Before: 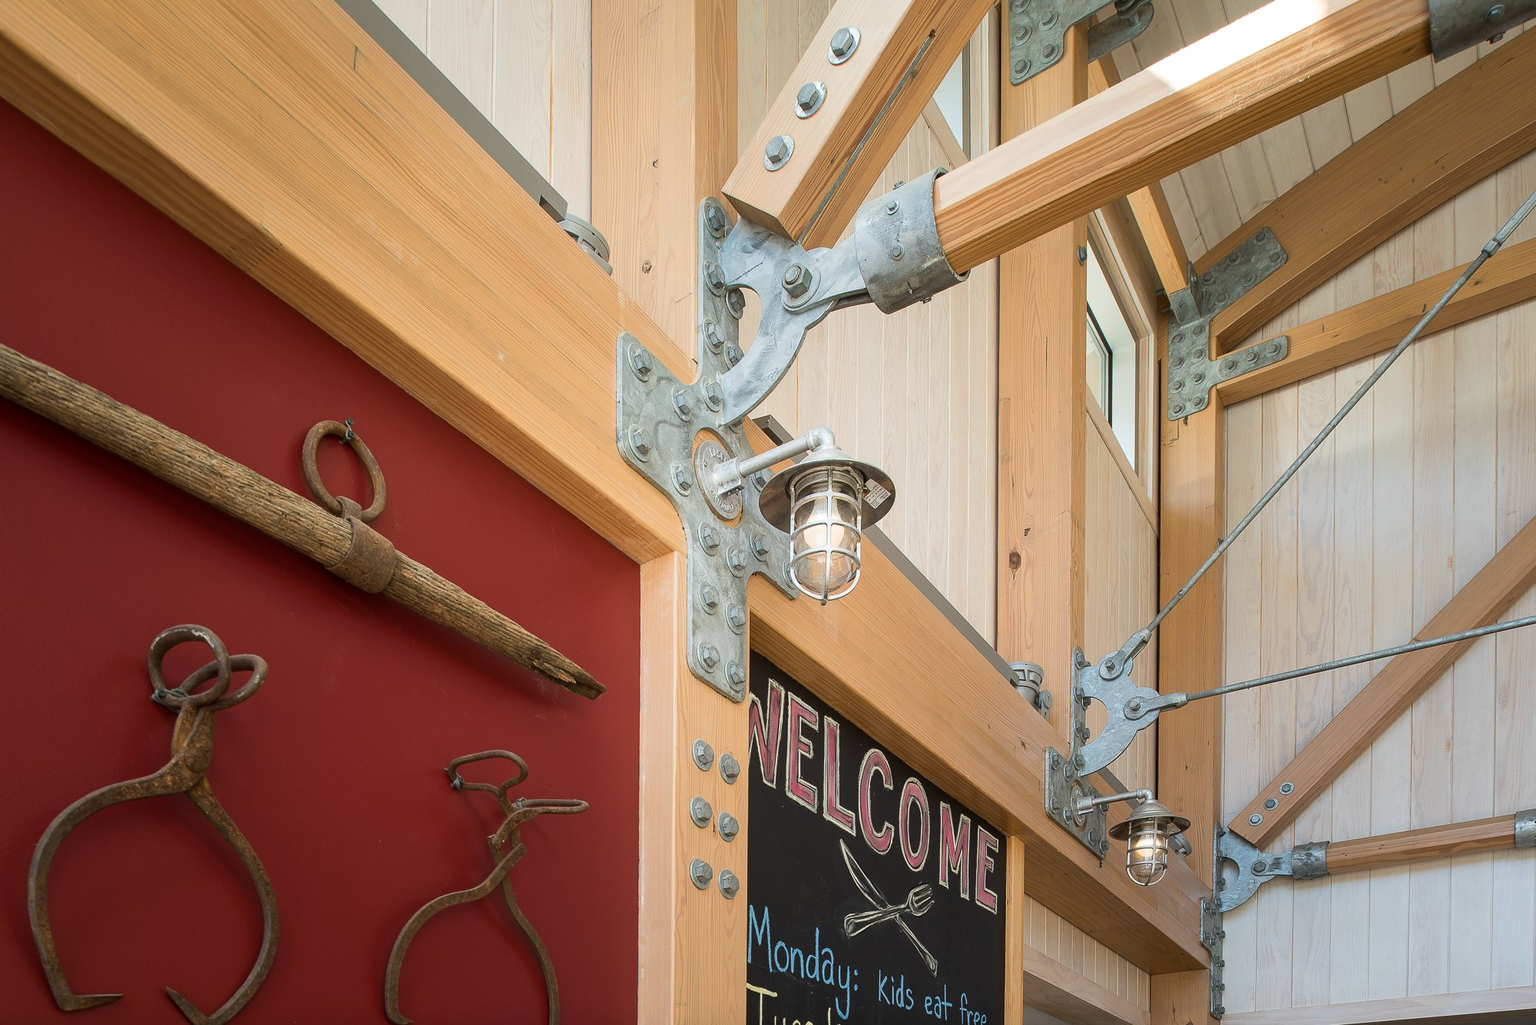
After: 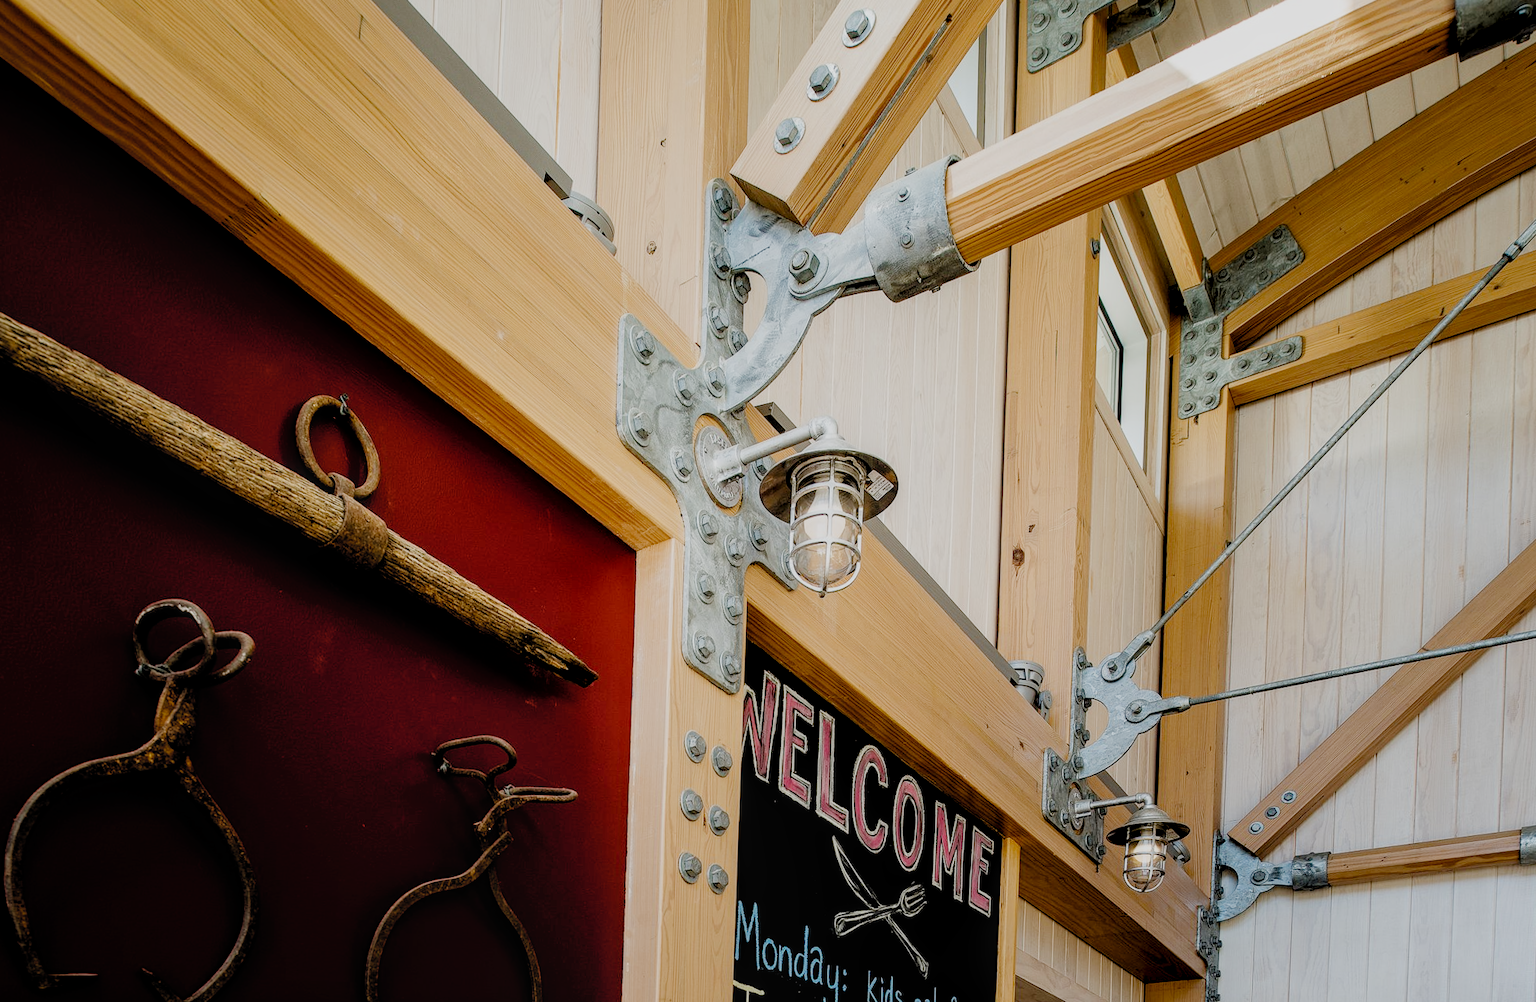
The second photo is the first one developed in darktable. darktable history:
local contrast: on, module defaults
rotate and perspective: rotation 1.57°, crop left 0.018, crop right 0.982, crop top 0.039, crop bottom 0.961
filmic rgb: black relative exposure -2.85 EV, white relative exposure 4.56 EV, hardness 1.77, contrast 1.25, preserve chrominance no, color science v5 (2021)
